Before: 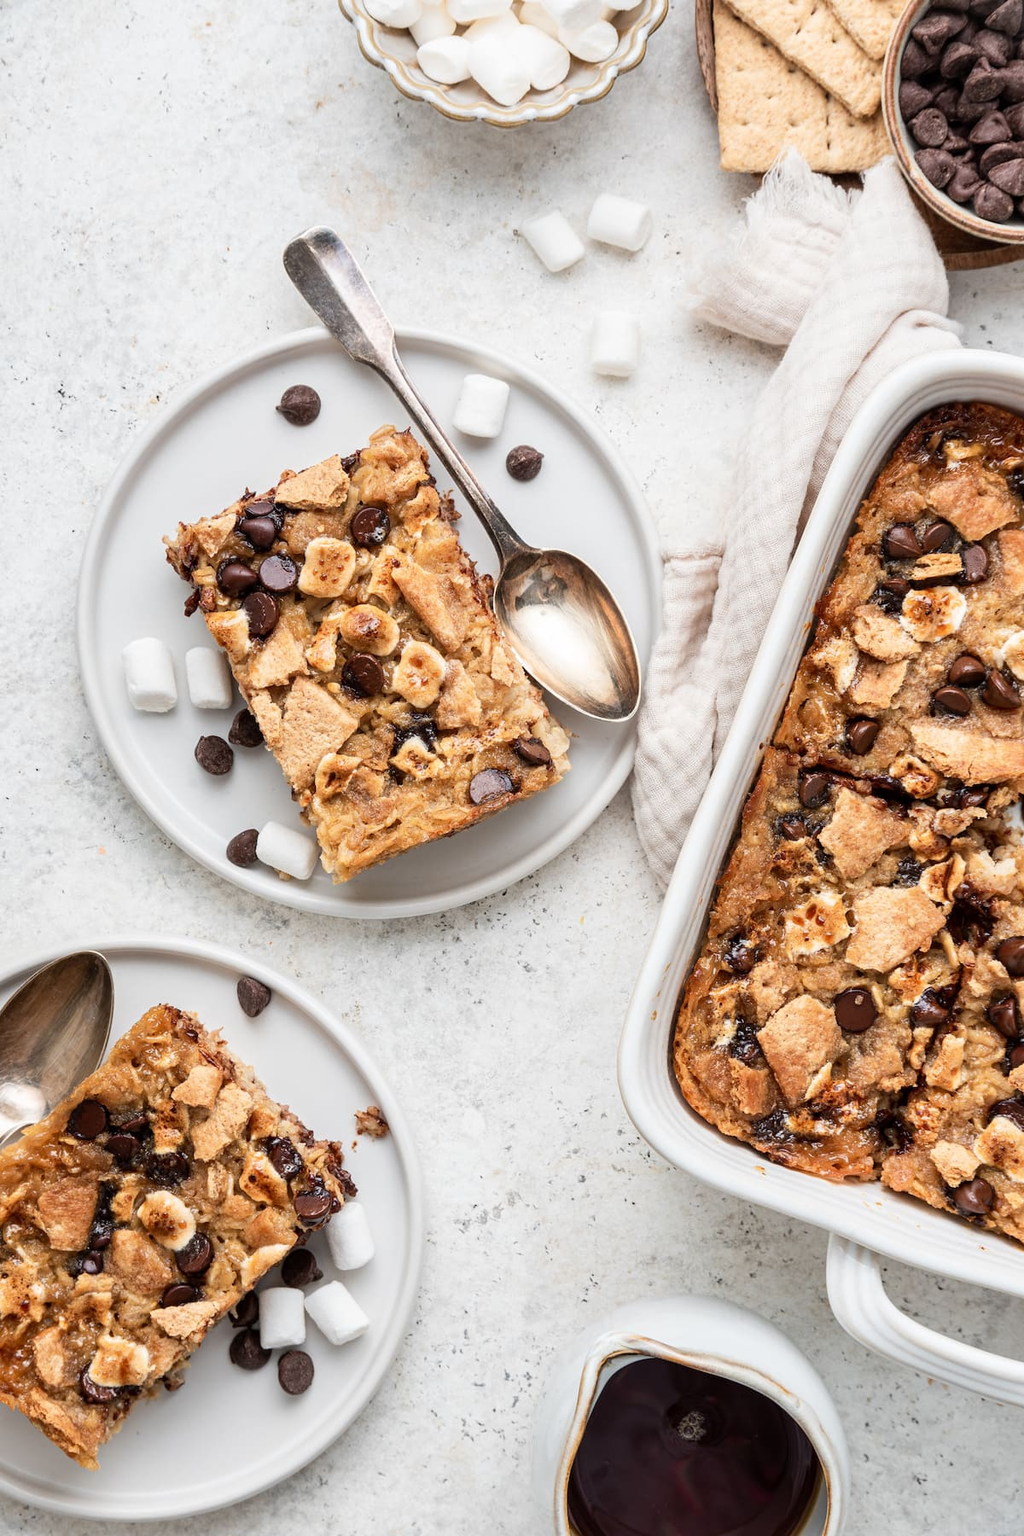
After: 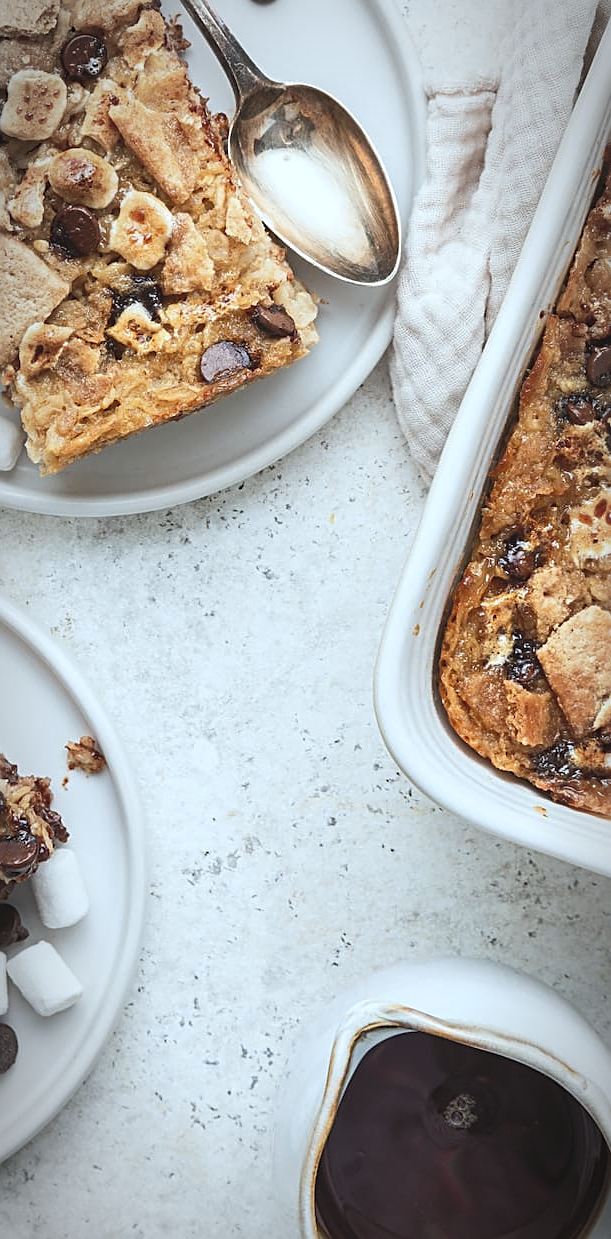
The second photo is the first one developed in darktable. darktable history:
white balance: red 0.925, blue 1.046
crop and rotate: left 29.237%, top 31.152%, right 19.807%
shadows and highlights: shadows 43.06, highlights 6.94
exposure: black level correction -0.008, exposure 0.067 EV, compensate highlight preservation false
vignetting: automatic ratio true
sharpen: on, module defaults
